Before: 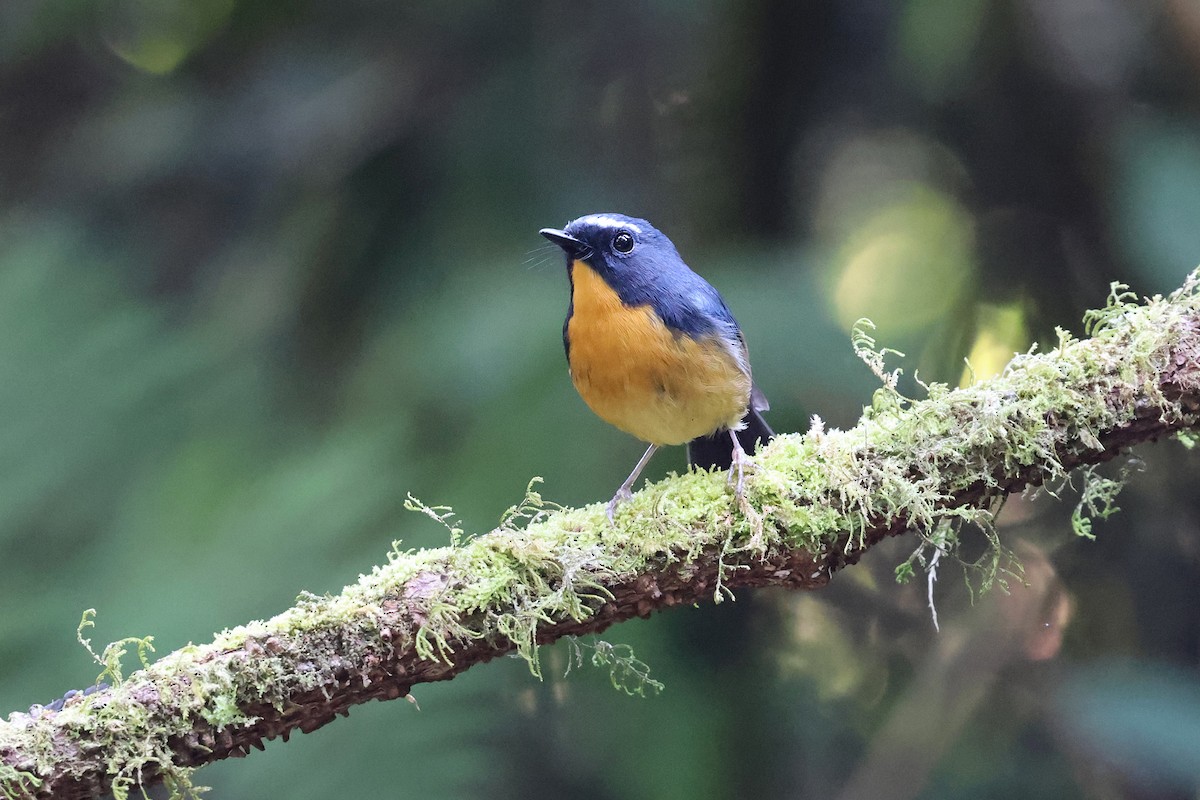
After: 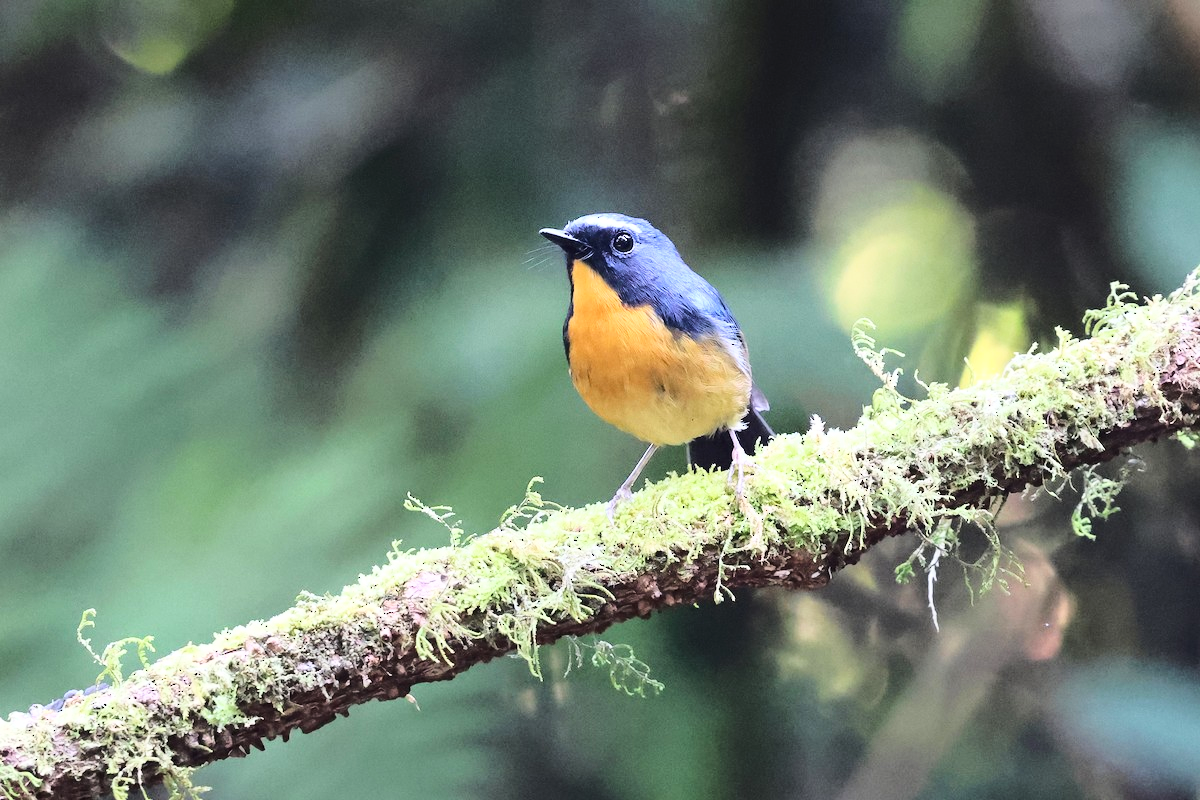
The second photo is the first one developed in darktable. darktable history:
base curve: curves: ch0 [(0, 0) (0.036, 0.037) (0.121, 0.228) (0.46, 0.76) (0.859, 0.983) (1, 1)]
